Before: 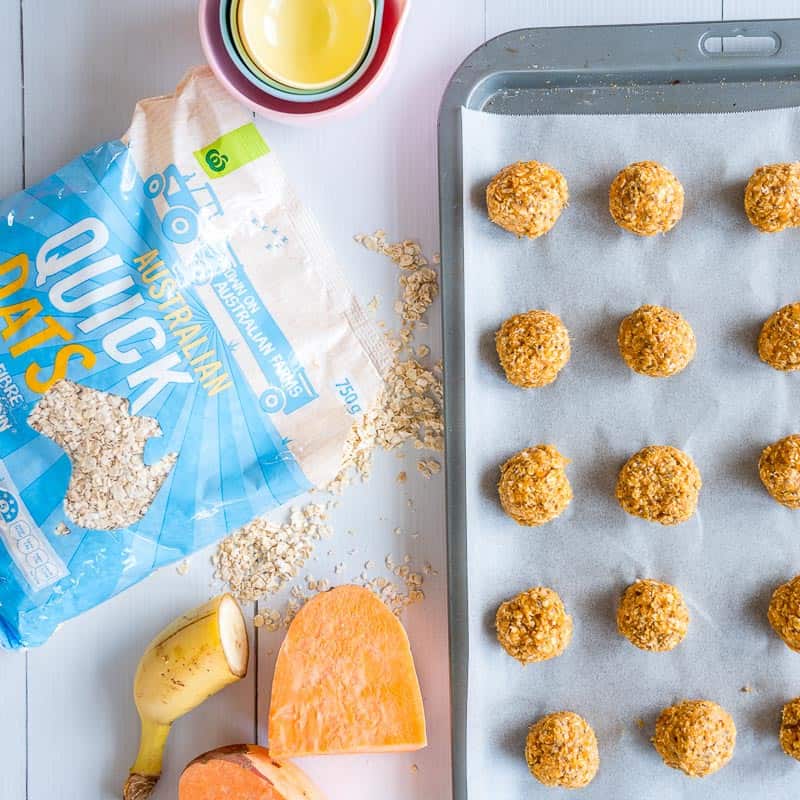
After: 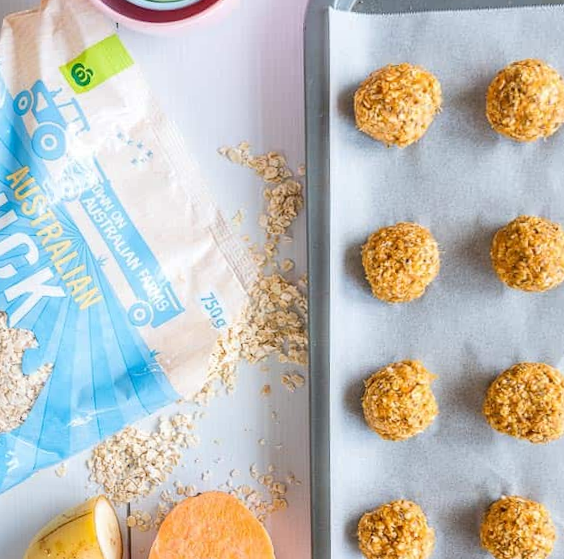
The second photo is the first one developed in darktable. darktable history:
rotate and perspective: rotation 0.062°, lens shift (vertical) 0.115, lens shift (horizontal) -0.133, crop left 0.047, crop right 0.94, crop top 0.061, crop bottom 0.94
crop and rotate: left 11.831%, top 11.346%, right 13.429%, bottom 13.899%
